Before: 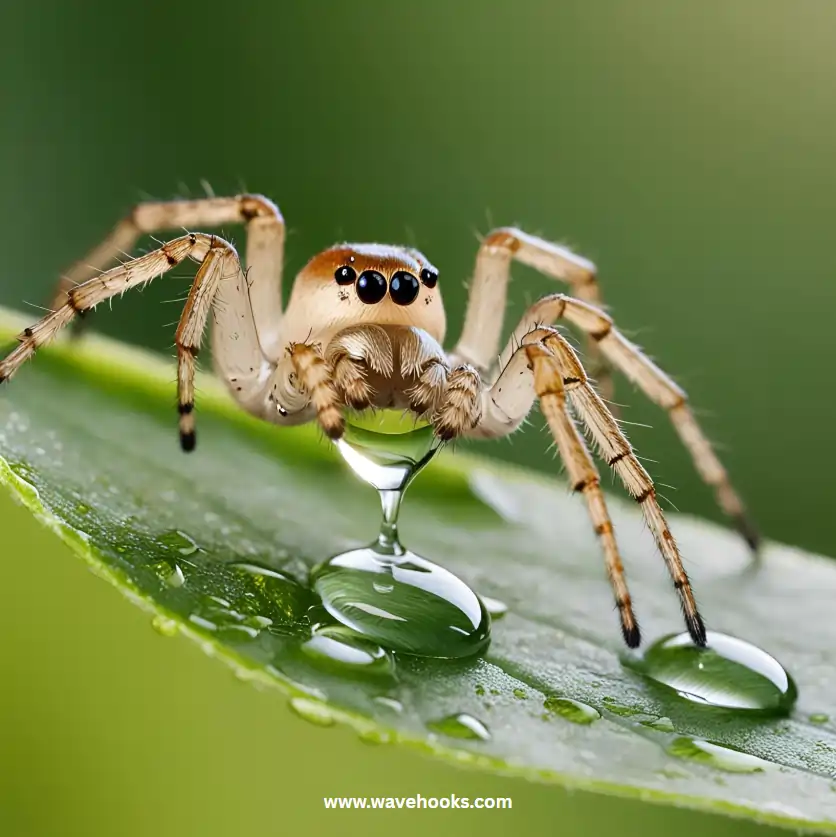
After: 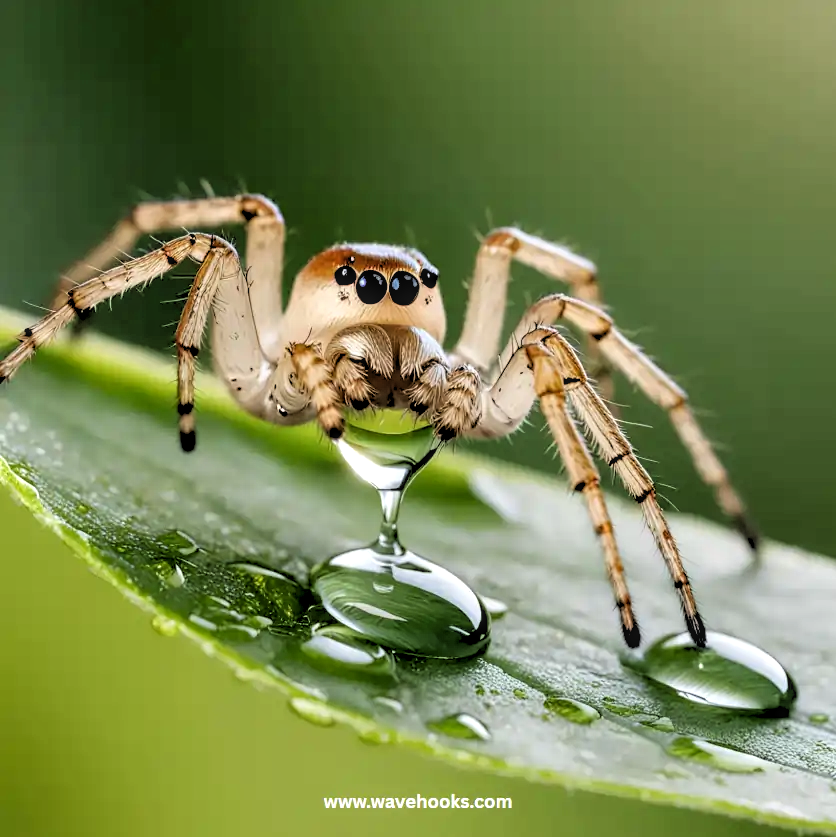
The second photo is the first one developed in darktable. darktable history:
rgb levels: levels [[0.029, 0.461, 0.922], [0, 0.5, 1], [0, 0.5, 1]]
local contrast: on, module defaults
